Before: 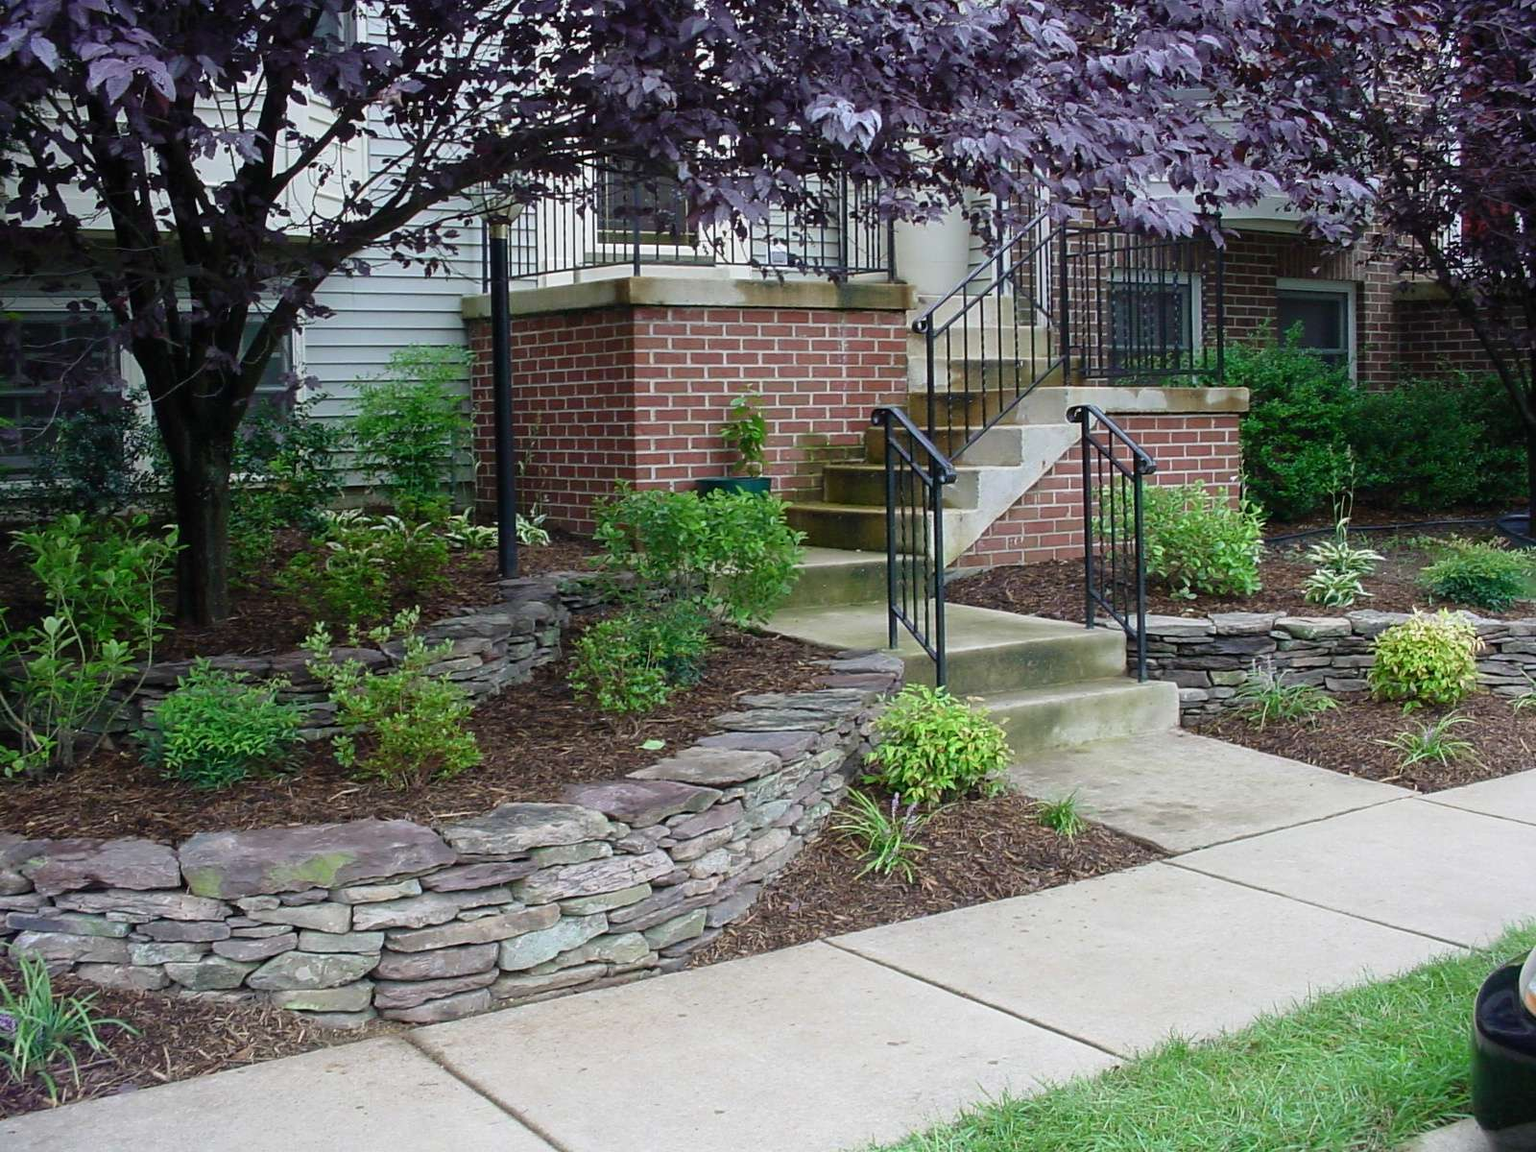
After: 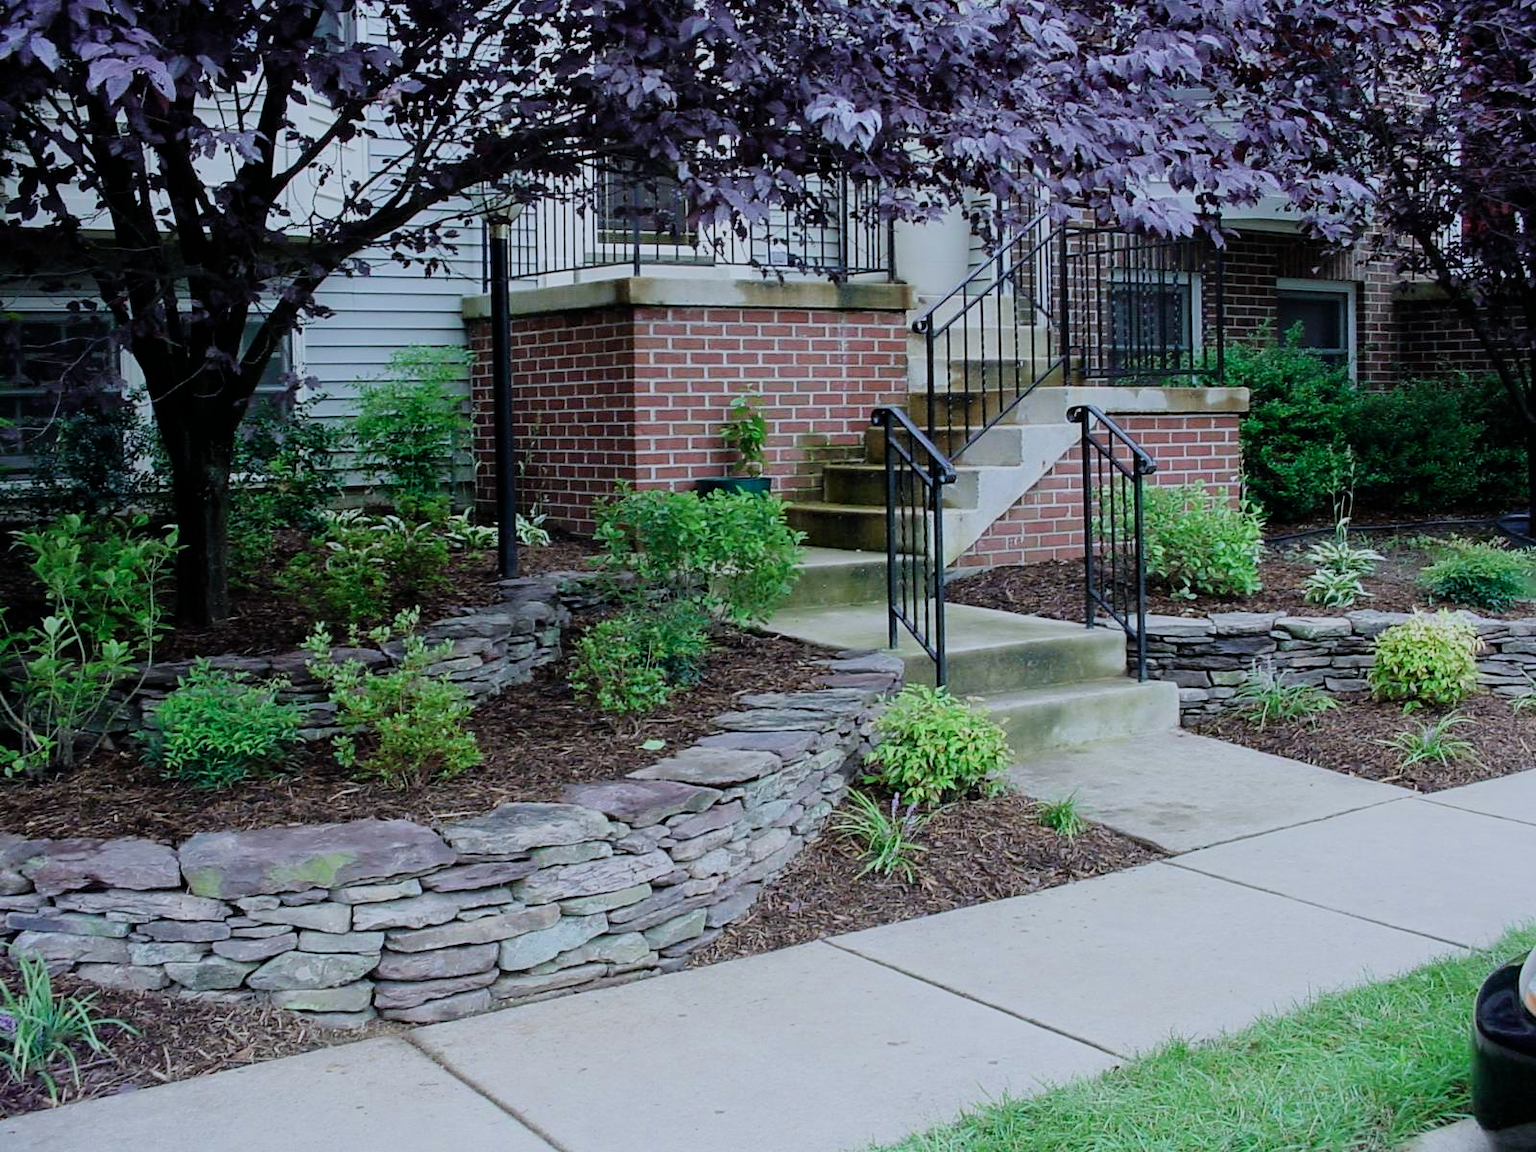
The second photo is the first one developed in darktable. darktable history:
color calibration: x 0.37, y 0.382, temperature 4308.09 K
filmic rgb: black relative exposure -8.52 EV, white relative exposure 5.52 EV, hardness 3.36, contrast 1.021
exposure: exposure 0.081 EV, compensate exposure bias true, compensate highlight preservation false
contrast equalizer: y [[0.6 ×6], [0.55 ×6], [0 ×6], [0 ×6], [0 ×6]], mix 0.17
